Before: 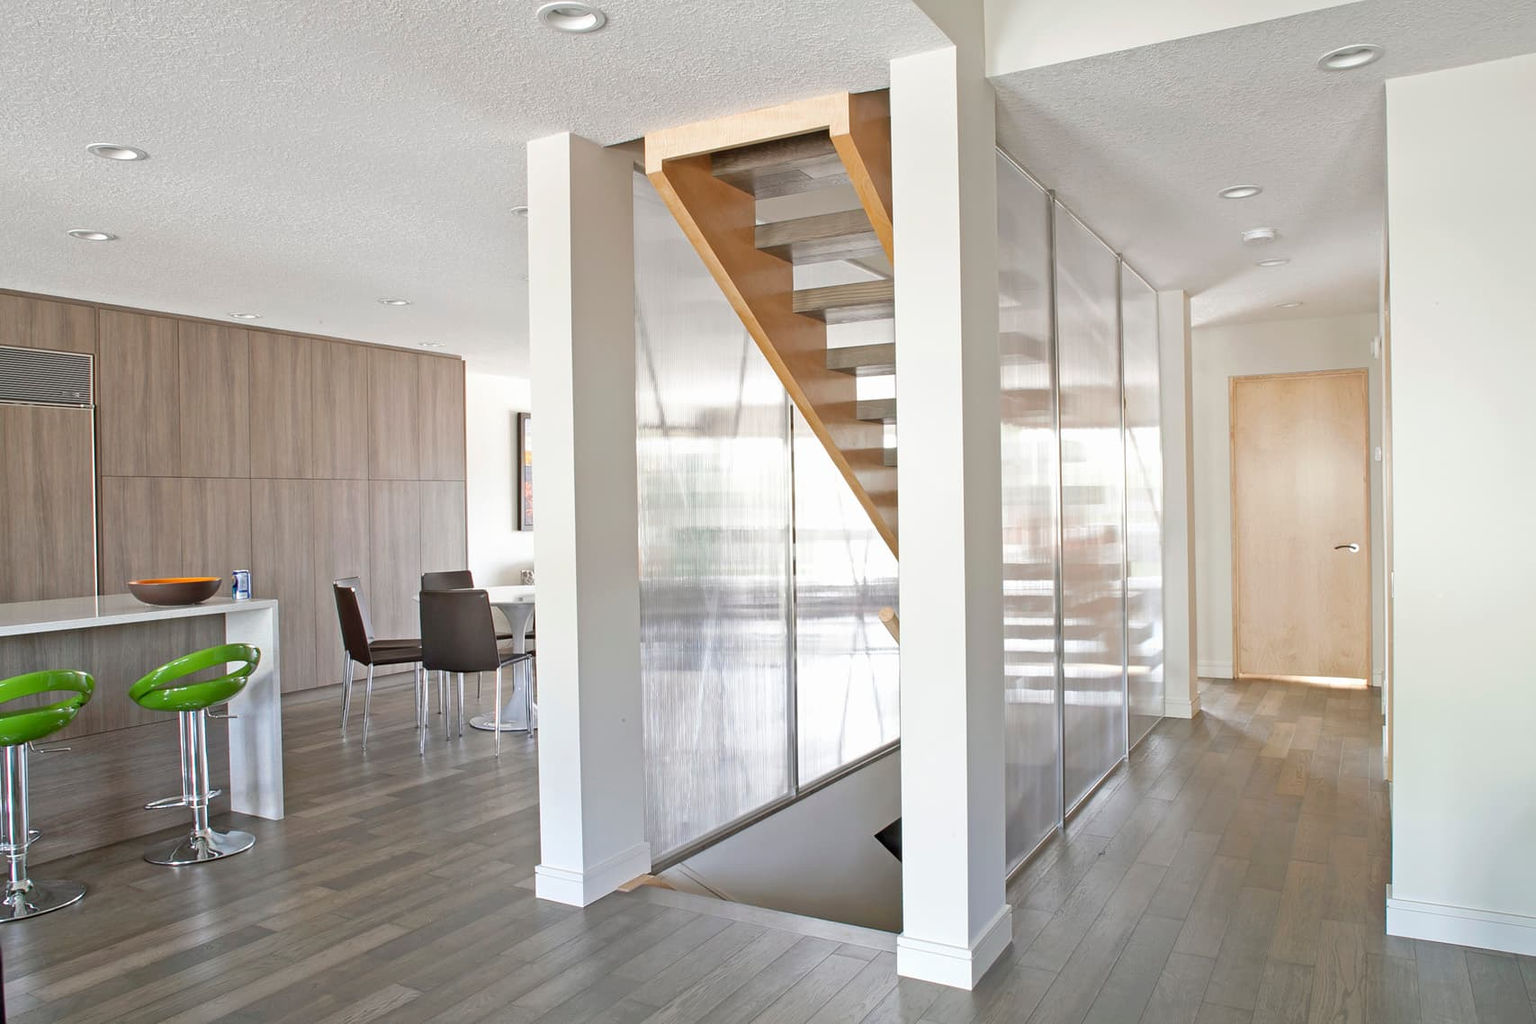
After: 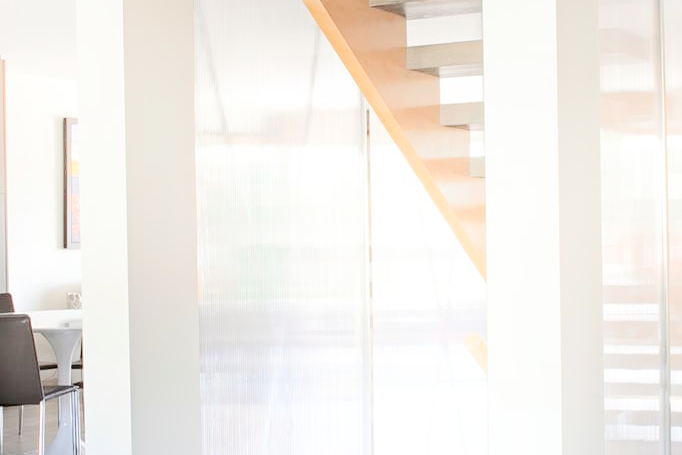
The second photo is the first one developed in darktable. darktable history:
shadows and highlights: shadows -90, highlights 90, soften with gaussian
crop: left 30%, top 30%, right 30%, bottom 30%
